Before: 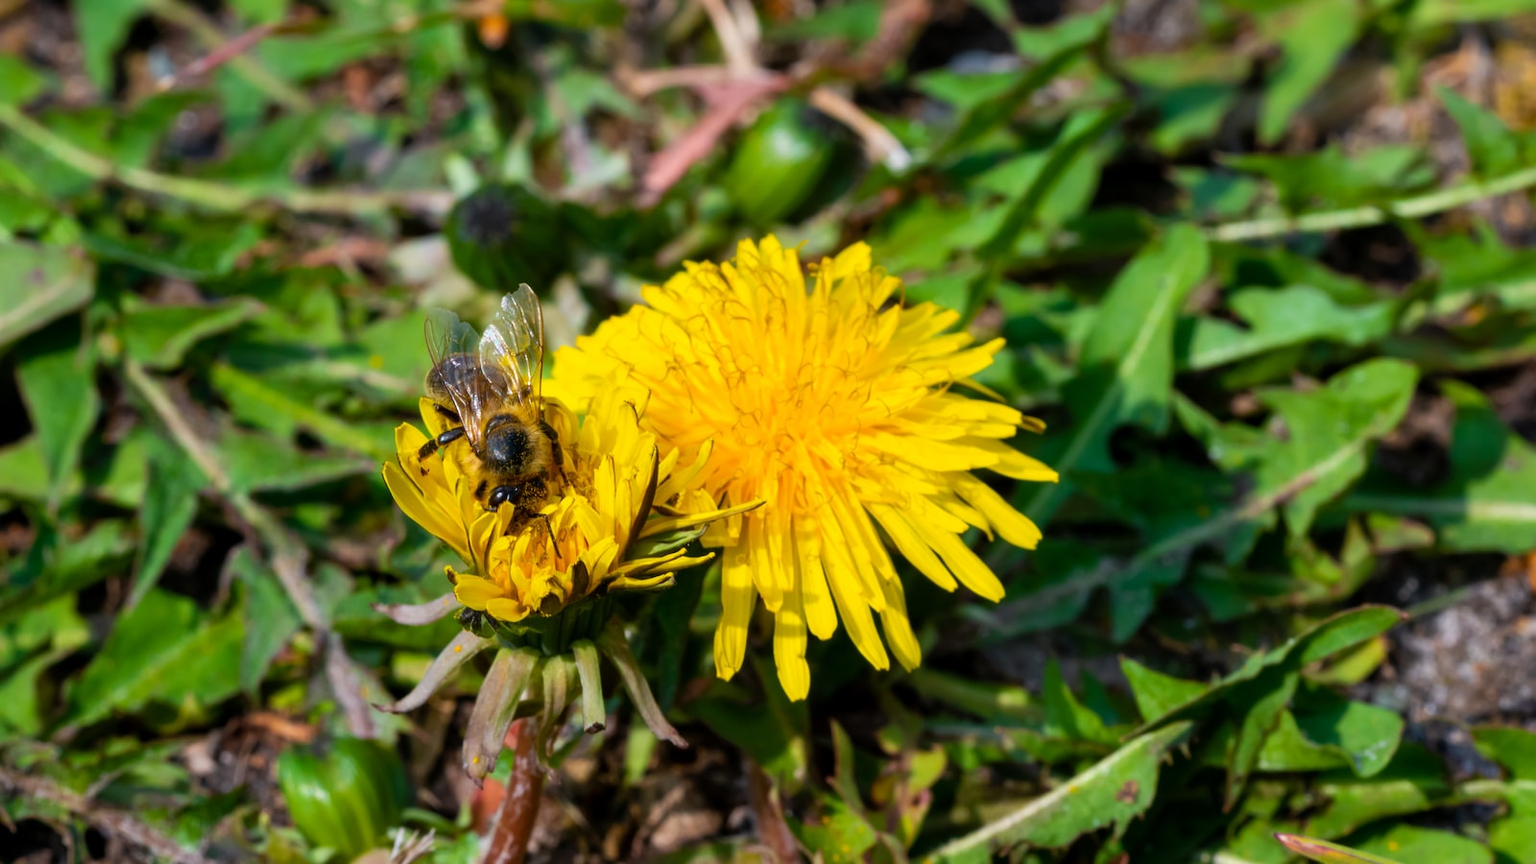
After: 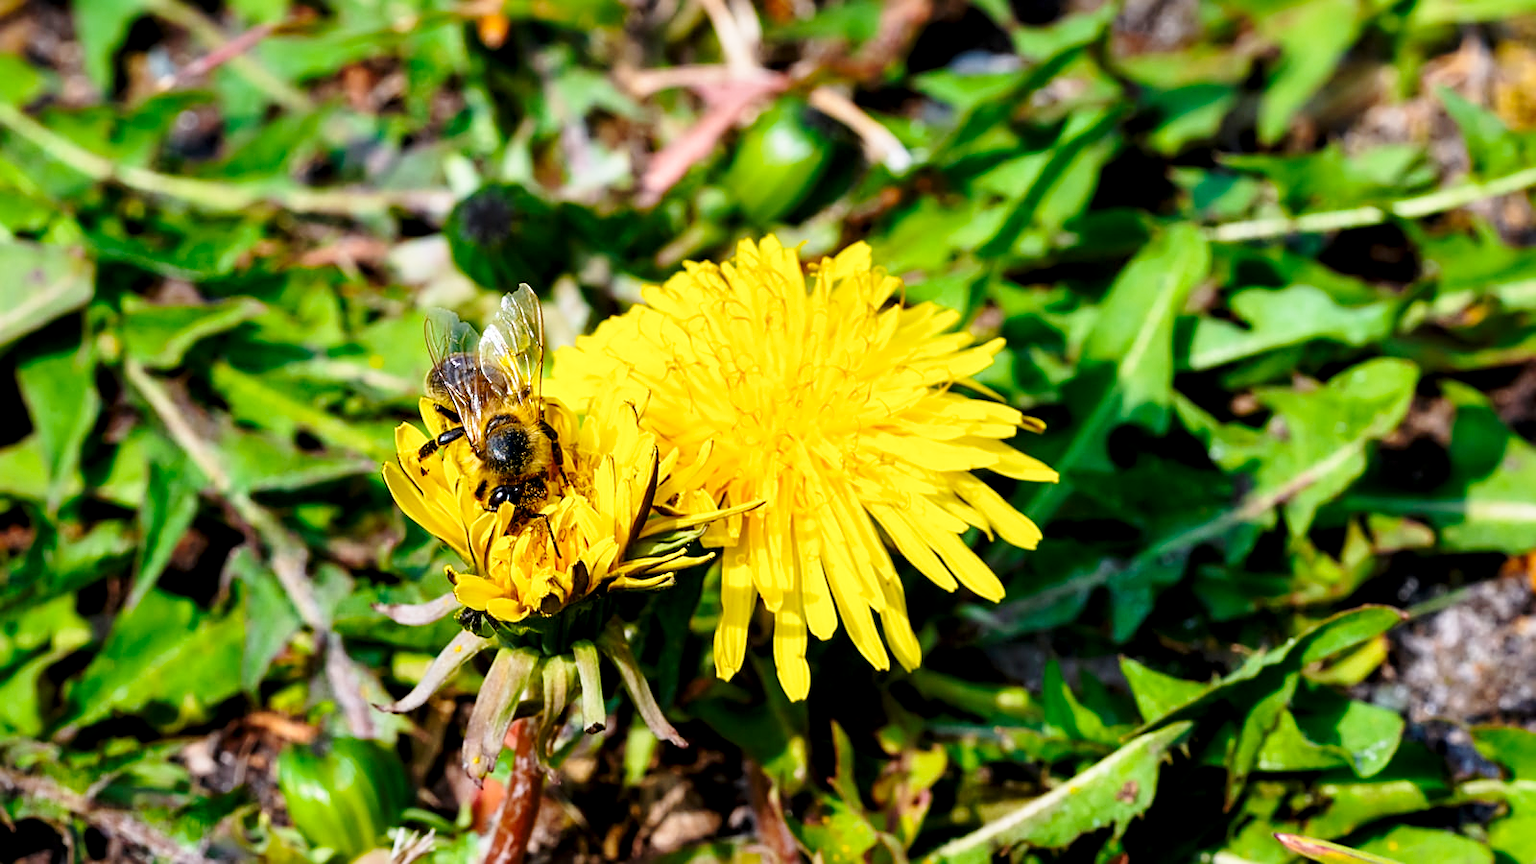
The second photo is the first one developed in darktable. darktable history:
sharpen: on, module defaults
base curve: curves: ch0 [(0, 0) (0.028, 0.03) (0.121, 0.232) (0.46, 0.748) (0.859, 0.968) (1, 1)], preserve colors none
local contrast: mode bilateral grid, contrast 20, coarseness 50, detail 120%, midtone range 0.2
exposure: black level correction 0.005, exposure 0.001 EV, compensate highlight preservation false
raw denoise: noise threshold 0.005, x [[0, 0.25, 0.5, 0.75, 1] ×4]
